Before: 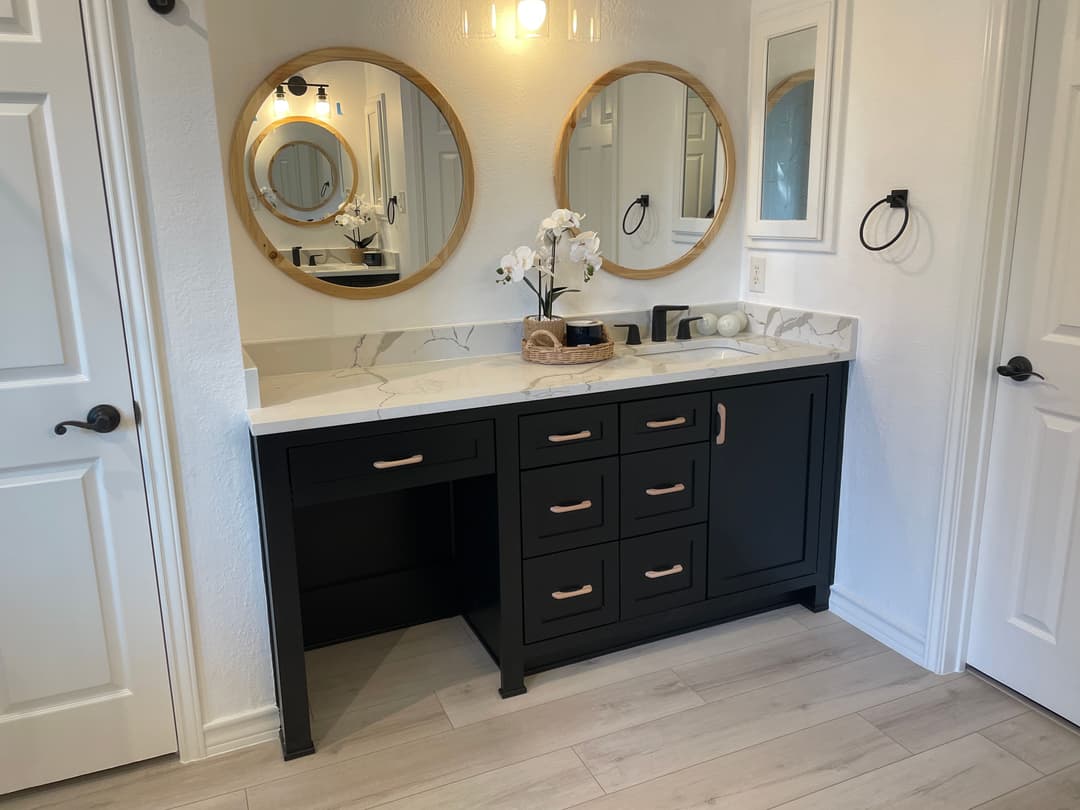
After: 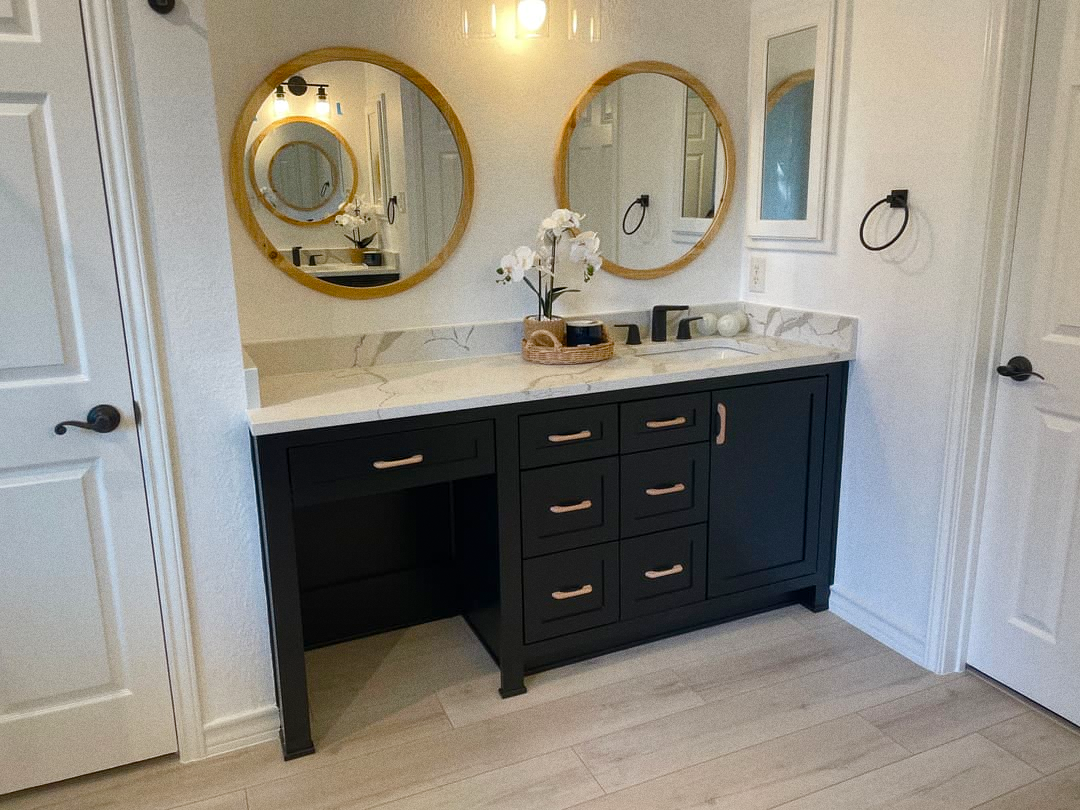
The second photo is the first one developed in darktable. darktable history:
grain: on, module defaults
color balance rgb: perceptual saturation grading › global saturation 20%, perceptual saturation grading › highlights -25%, perceptual saturation grading › shadows 50%
